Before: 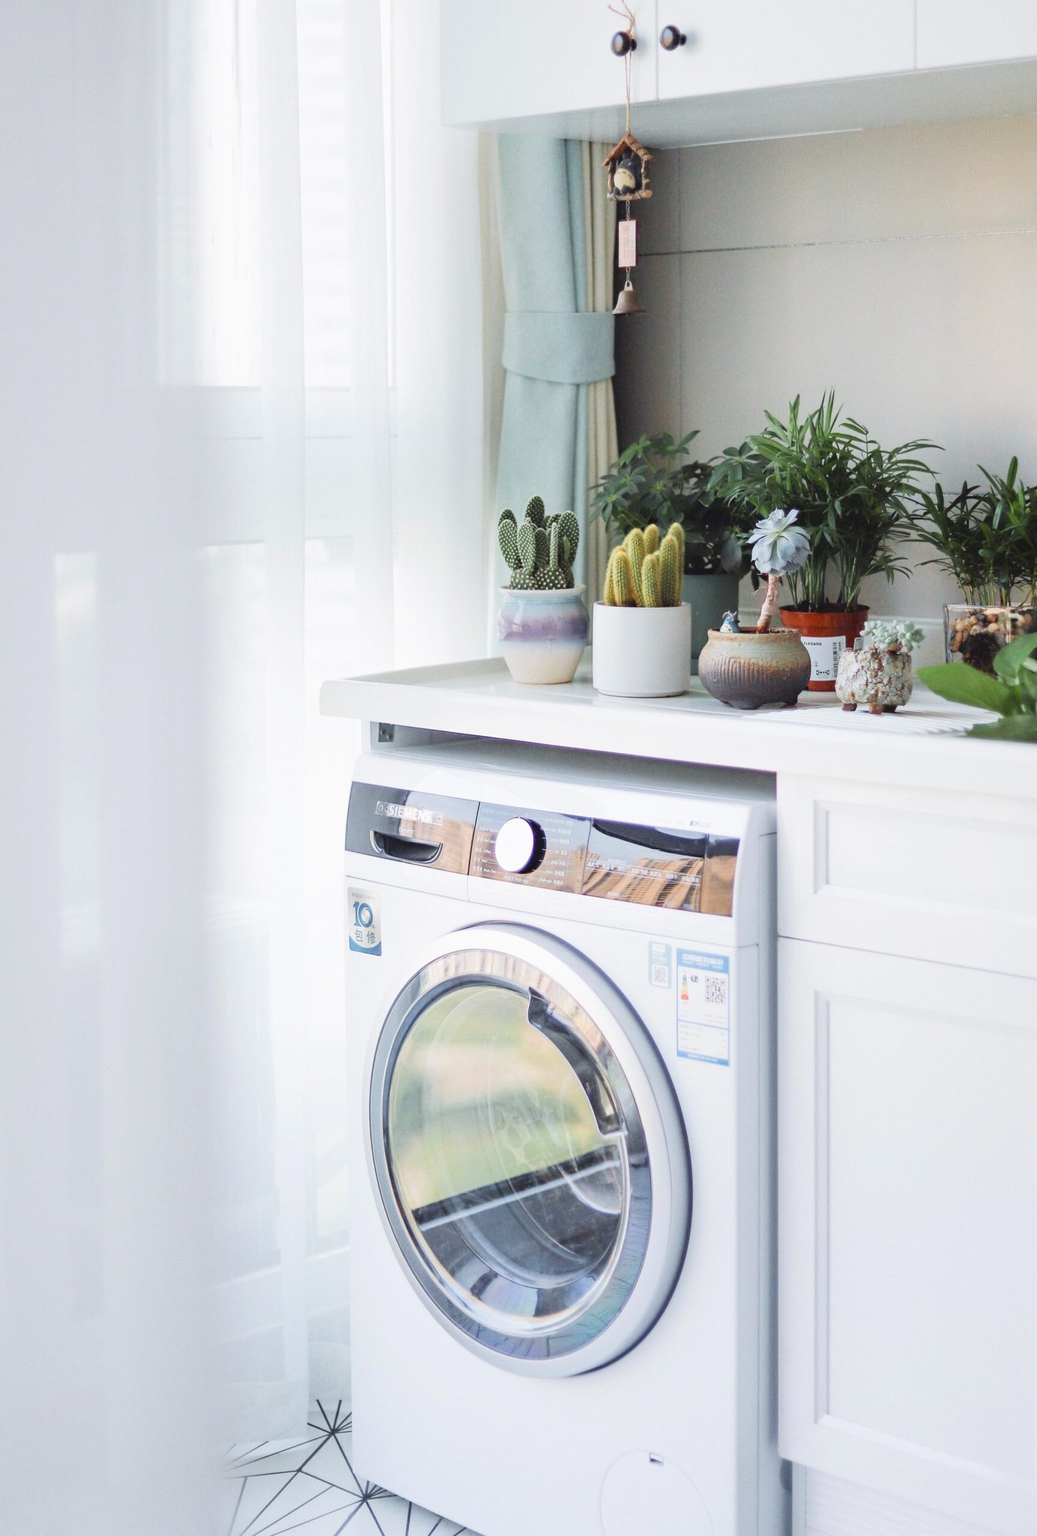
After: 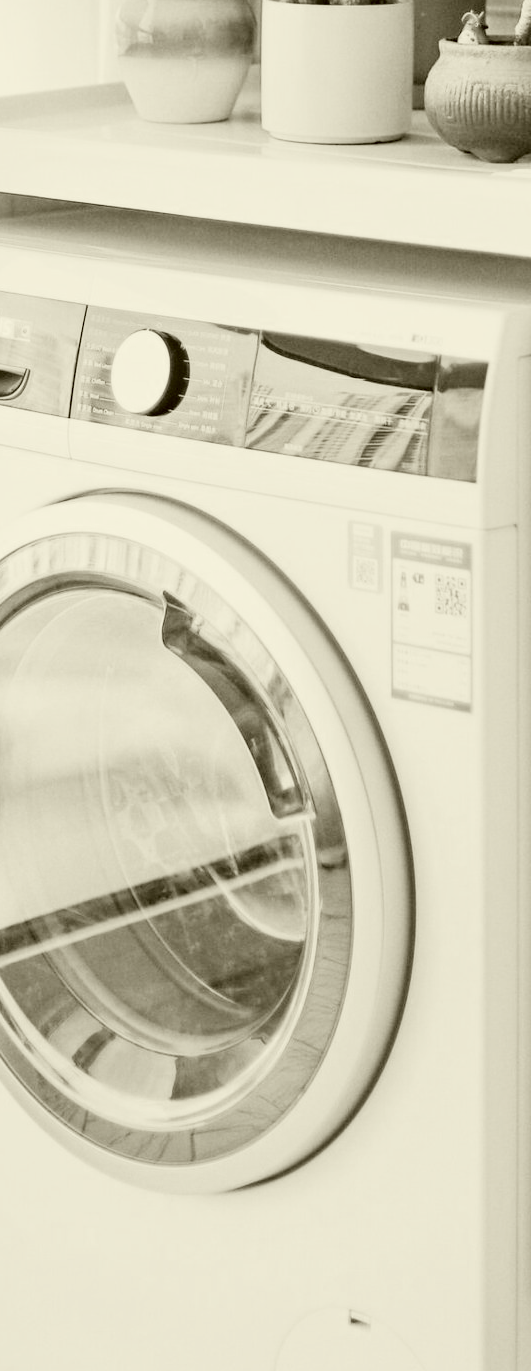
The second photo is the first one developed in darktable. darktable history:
crop: left 40.865%, top 39.327%, right 25.942%, bottom 2.804%
exposure: black level correction 0, exposure 0.7 EV, compensate highlight preservation false
color correction: highlights a* -1.63, highlights b* 10.53, shadows a* 0.274, shadows b* 18.91
haze removal: compatibility mode true, adaptive false
filmic rgb: black relative exposure -8.02 EV, white relative exposure 3.97 EV, threshold 3.04 EV, hardness 4.11, contrast 0.985, color science v6 (2022), enable highlight reconstruction true
contrast brightness saturation: saturation -0.986
